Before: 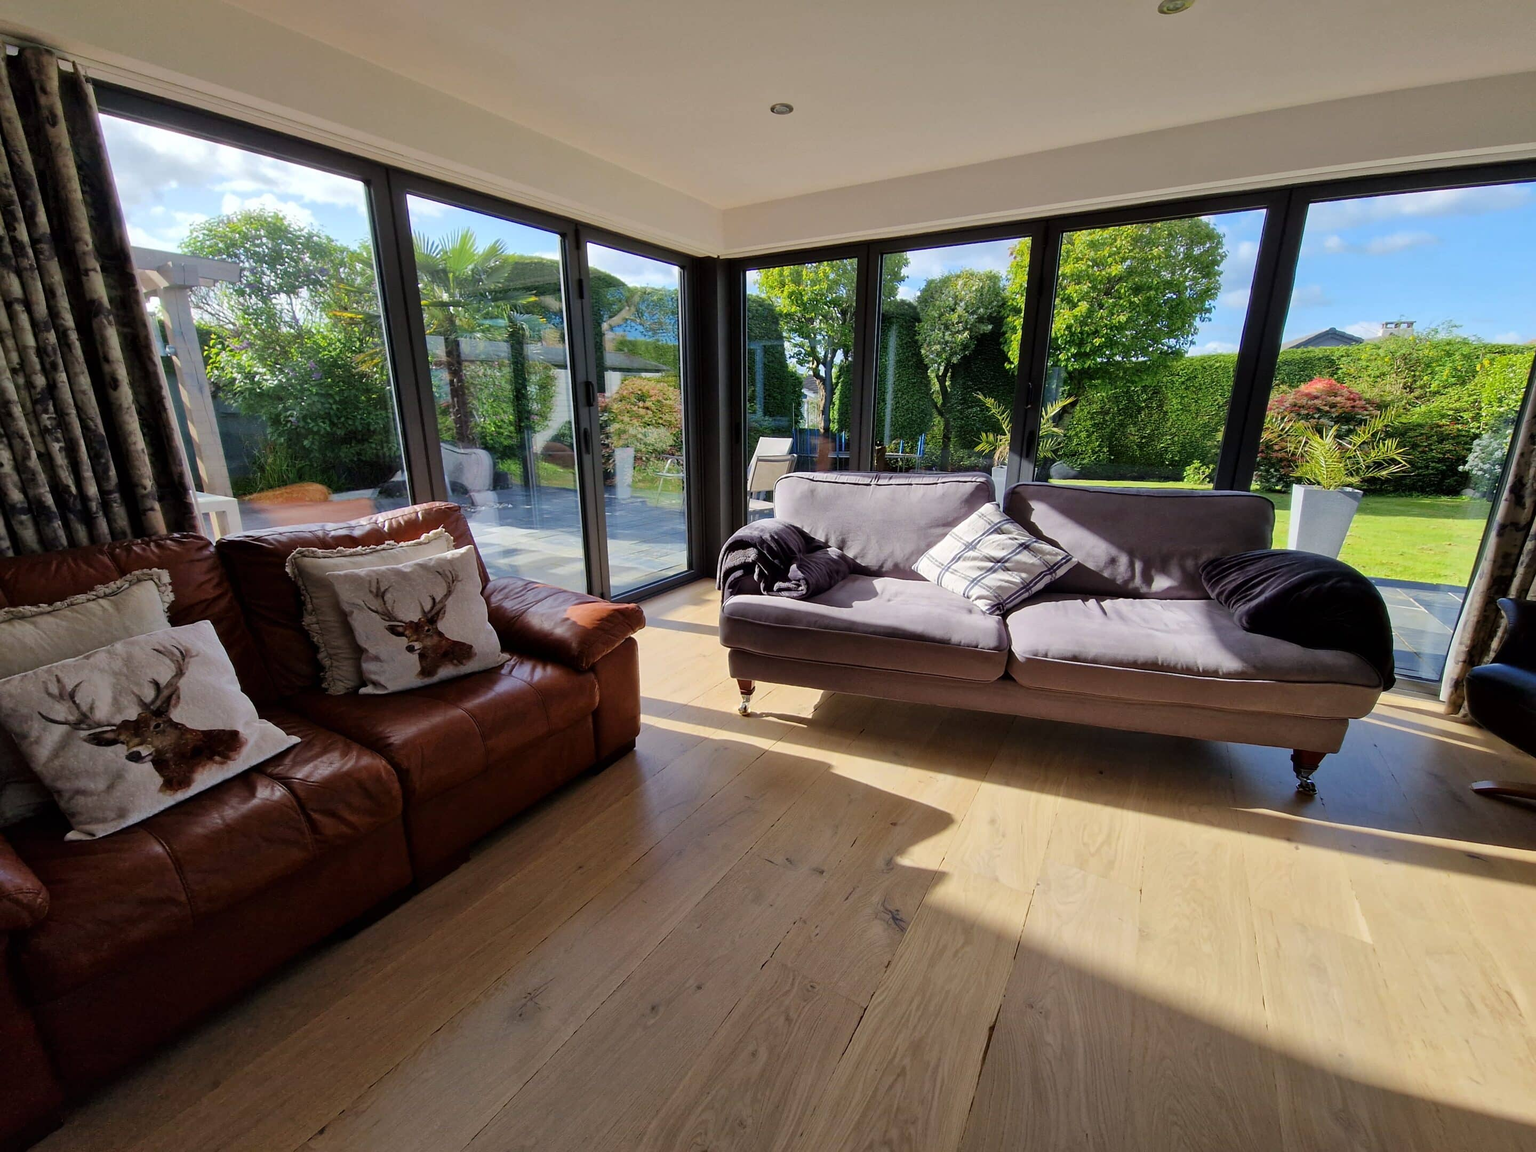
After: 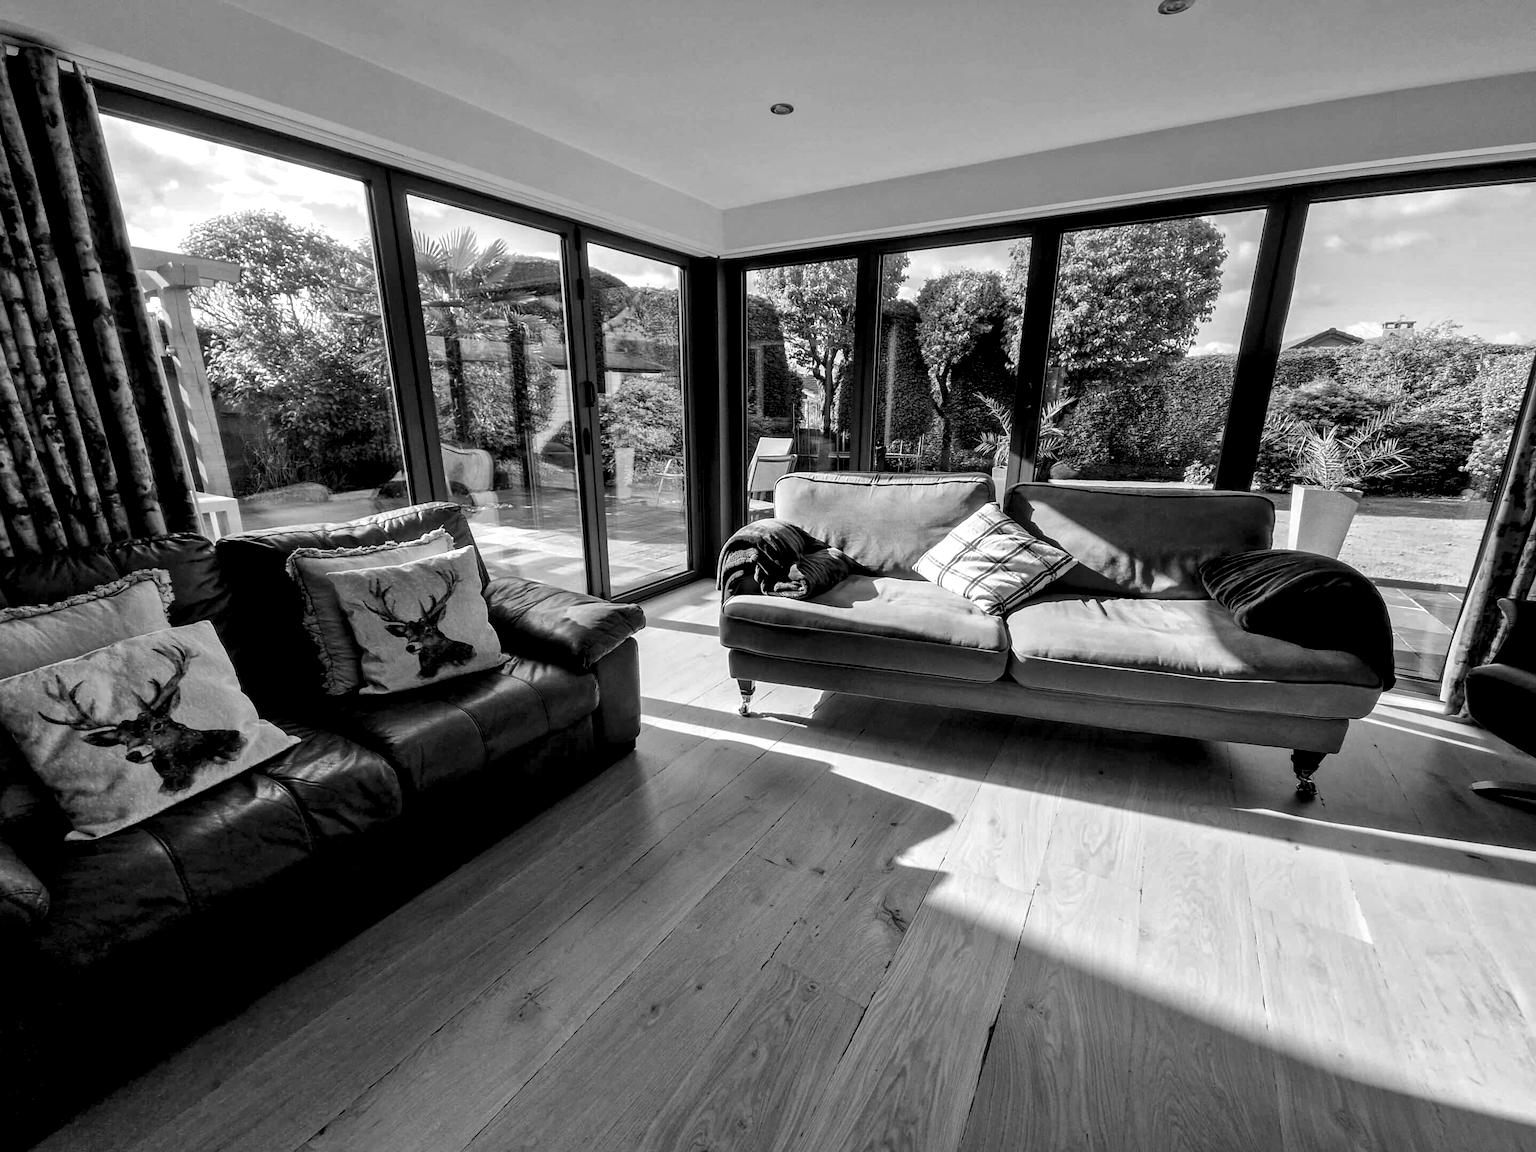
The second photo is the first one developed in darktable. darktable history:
monochrome: on, module defaults
local contrast: highlights 79%, shadows 56%, detail 175%, midtone range 0.428
